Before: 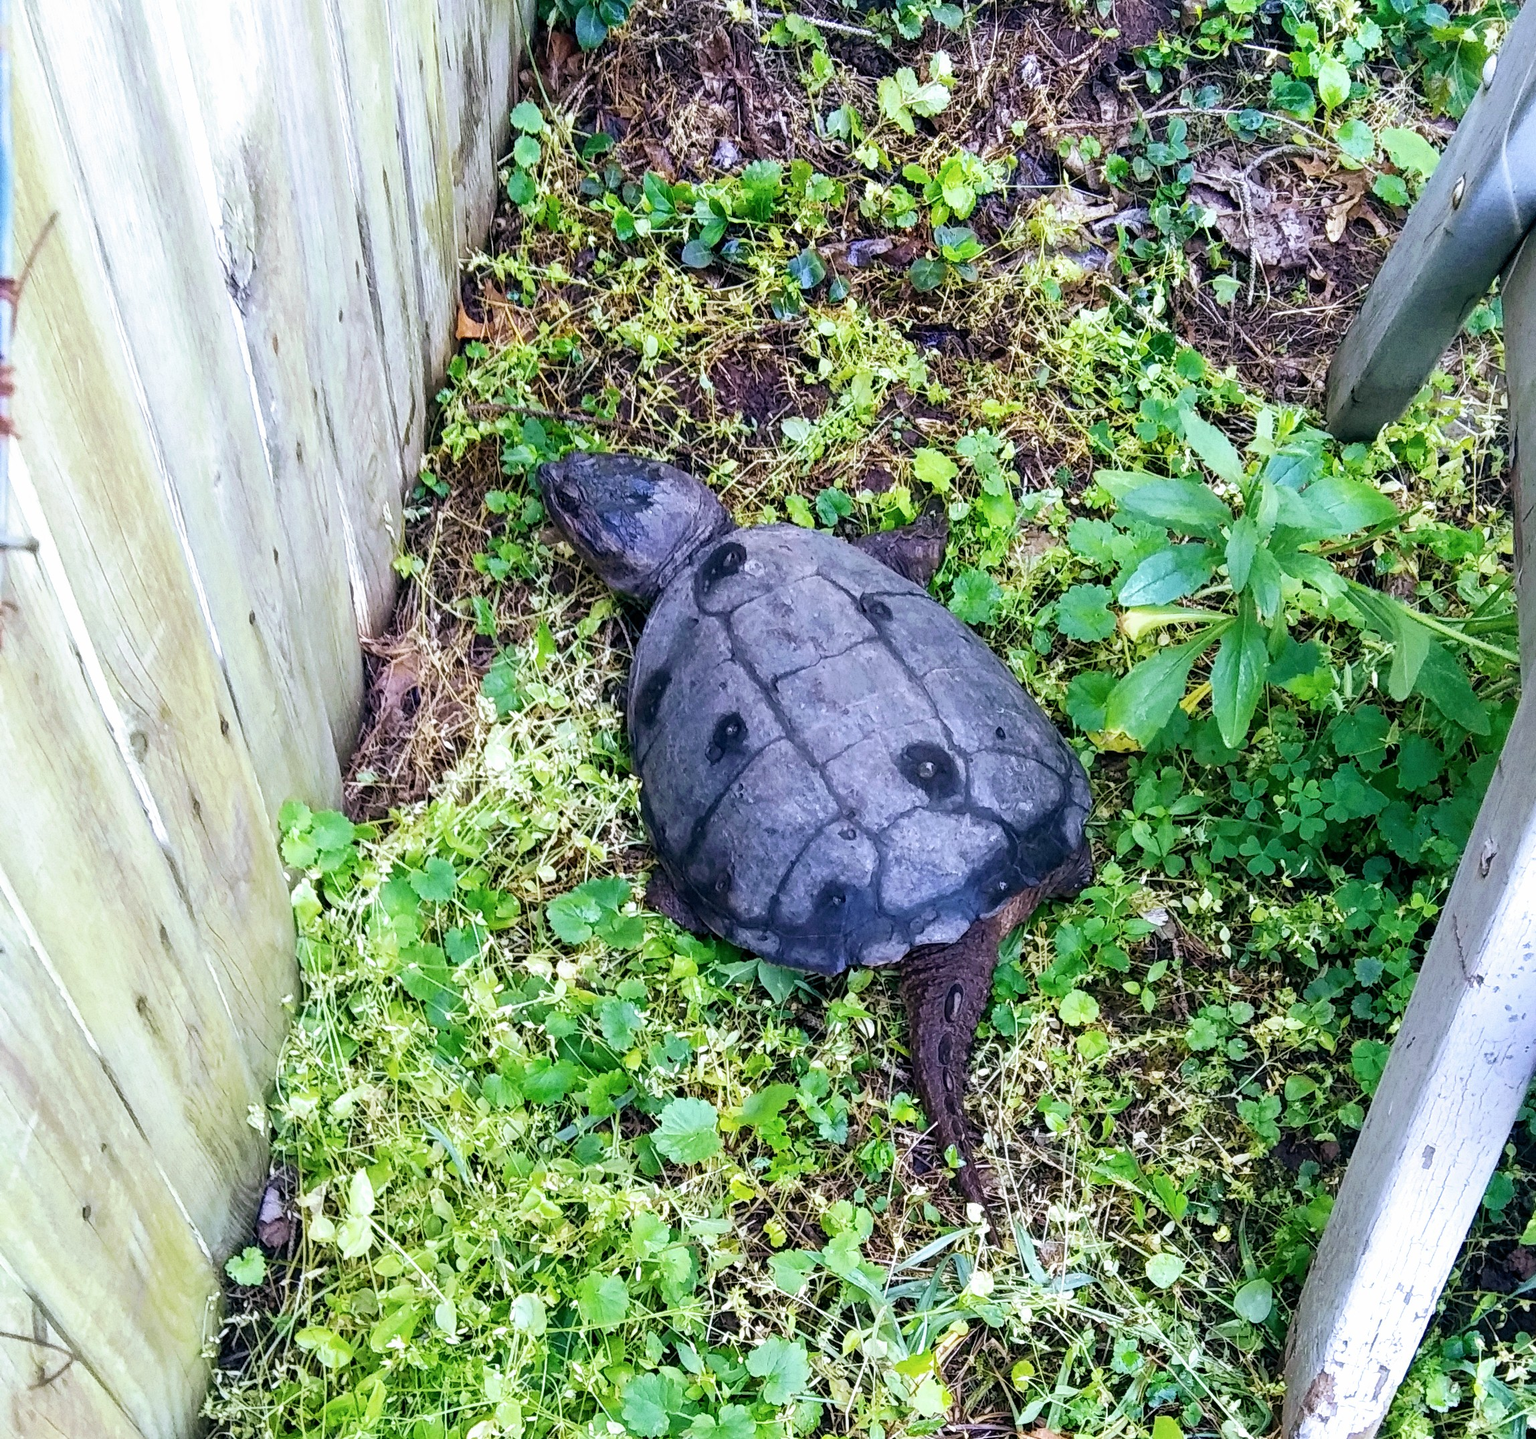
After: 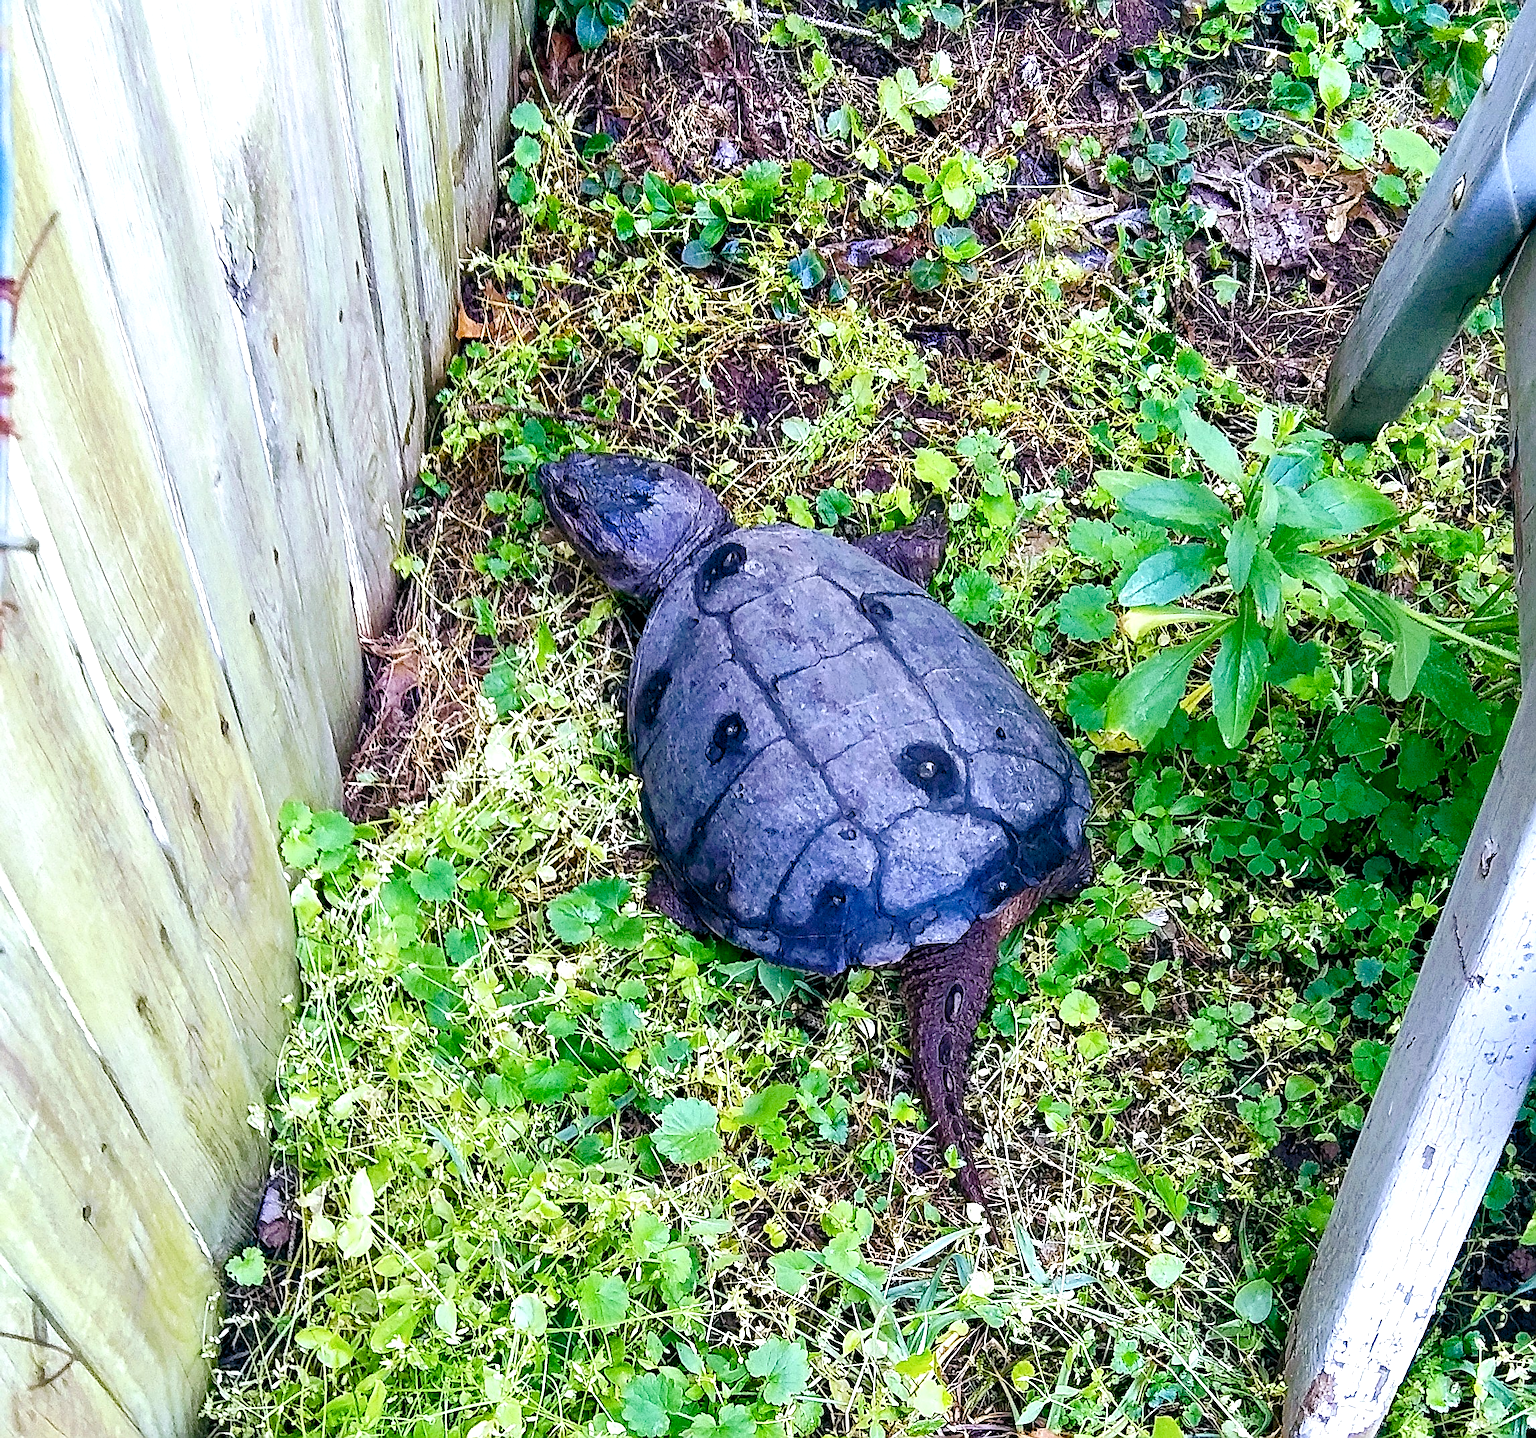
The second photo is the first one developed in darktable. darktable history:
sharpen: radius 1.4, amount 1.25, threshold 0.7
color balance rgb: perceptual saturation grading › global saturation 20%, perceptual saturation grading › highlights -25%, perceptual saturation grading › shadows 50%
haze removal: compatibility mode true, adaptive false
exposure: black level correction 0.001, exposure 0.191 EV, compensate highlight preservation false
